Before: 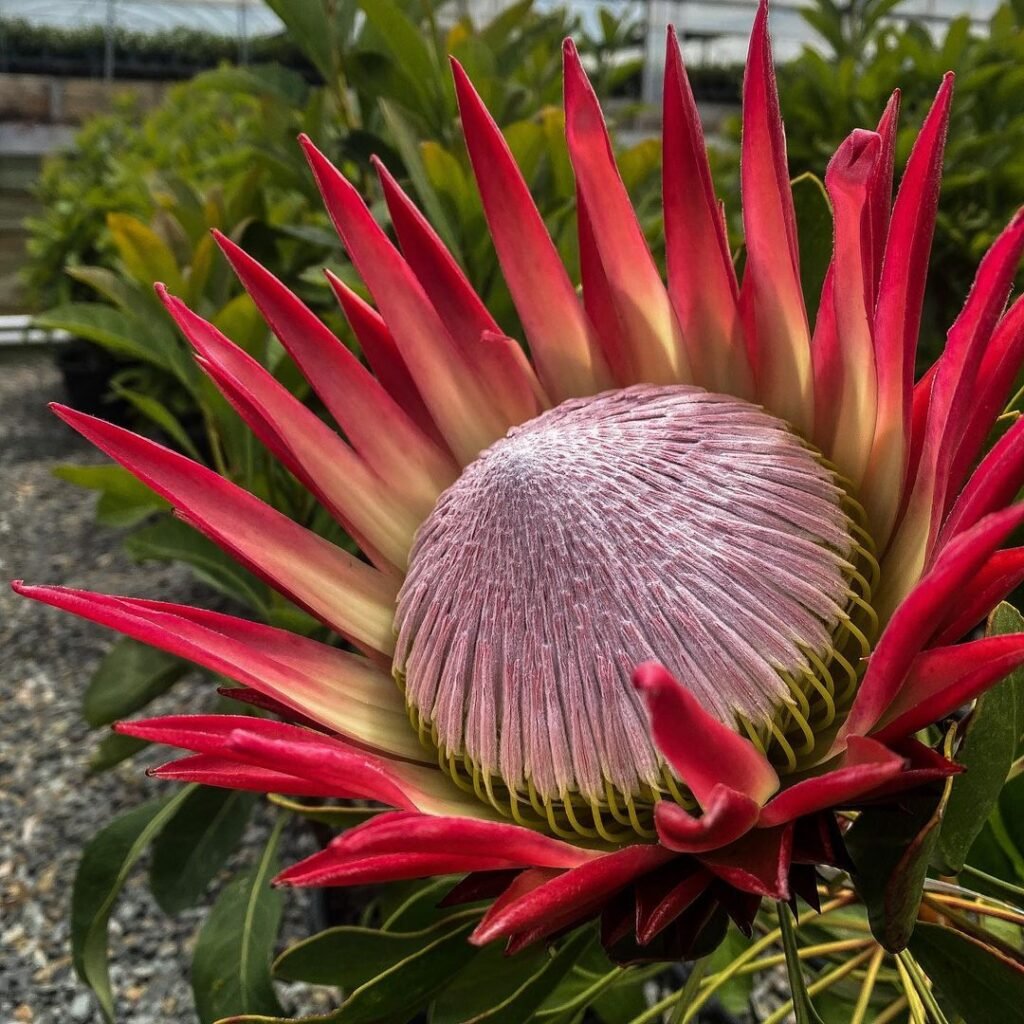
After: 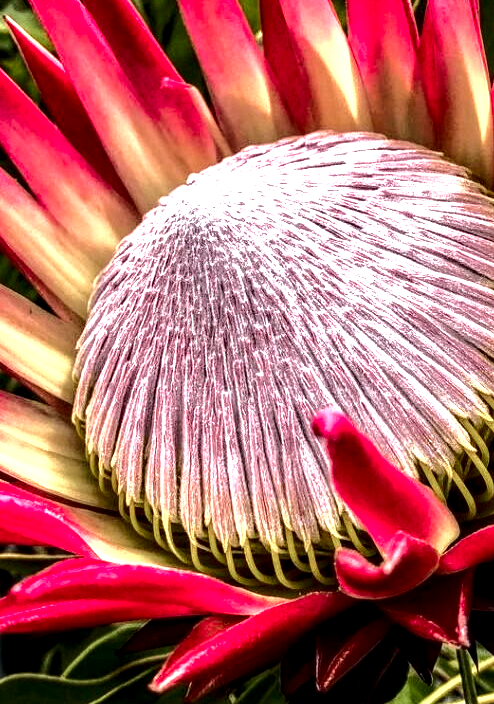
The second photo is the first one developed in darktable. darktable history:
tone curve: curves: ch0 [(0, 0.008) (0.081, 0.044) (0.177, 0.123) (0.283, 0.253) (0.416, 0.449) (0.495, 0.524) (0.661, 0.756) (0.796, 0.859) (1, 0.951)]; ch1 [(0, 0) (0.161, 0.092) (0.35, 0.33) (0.392, 0.392) (0.427, 0.426) (0.479, 0.472) (0.505, 0.5) (0.521, 0.524) (0.567, 0.564) (0.583, 0.588) (0.625, 0.627) (0.678, 0.733) (1, 1)]; ch2 [(0, 0) (0.346, 0.362) (0.404, 0.427) (0.502, 0.499) (0.531, 0.523) (0.544, 0.561) (0.58, 0.59) (0.629, 0.642) (0.717, 0.678) (1, 1)], color space Lab, independent channels, preserve colors none
local contrast: highlights 60%, shadows 64%, detail 160%
crop: left 31.312%, top 24.791%, right 20.385%, bottom 6.394%
levels: levels [0, 0.394, 0.787]
